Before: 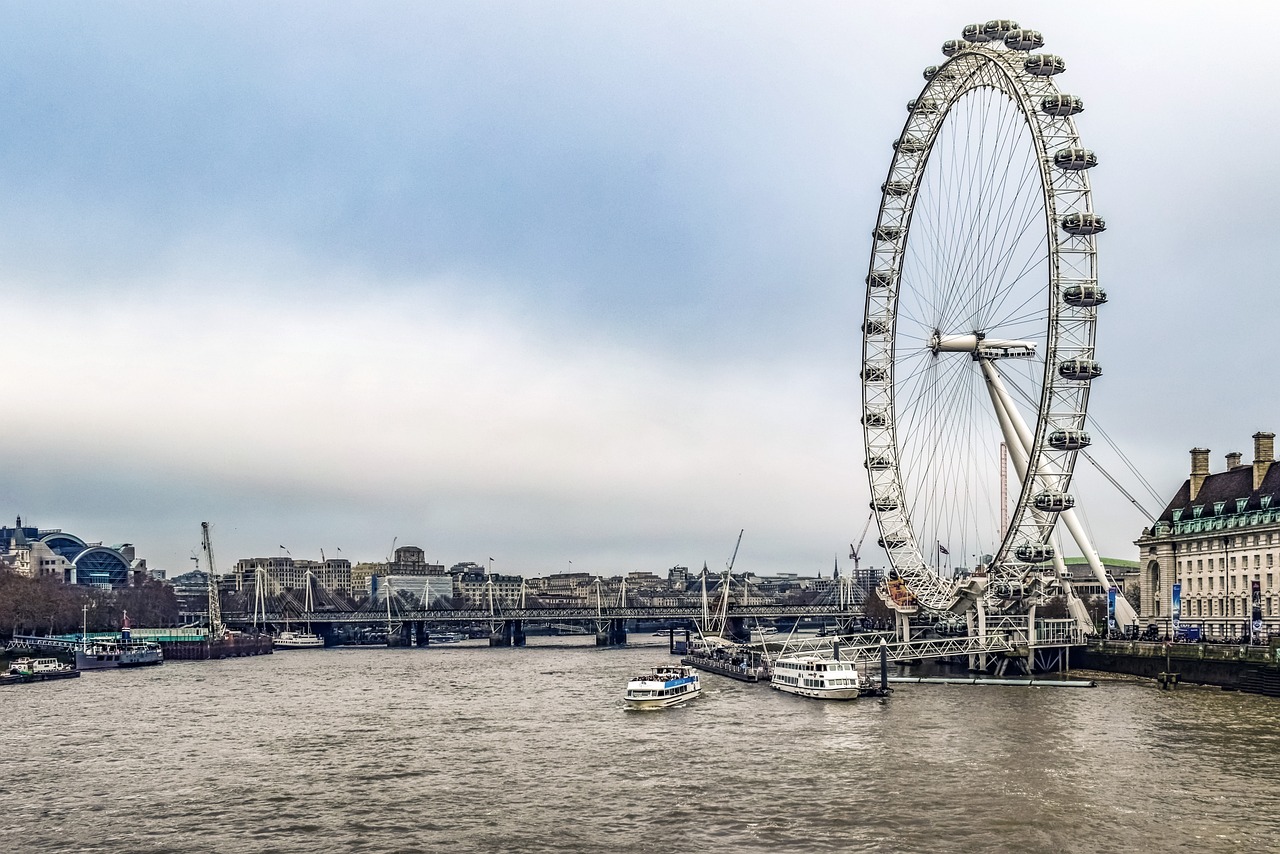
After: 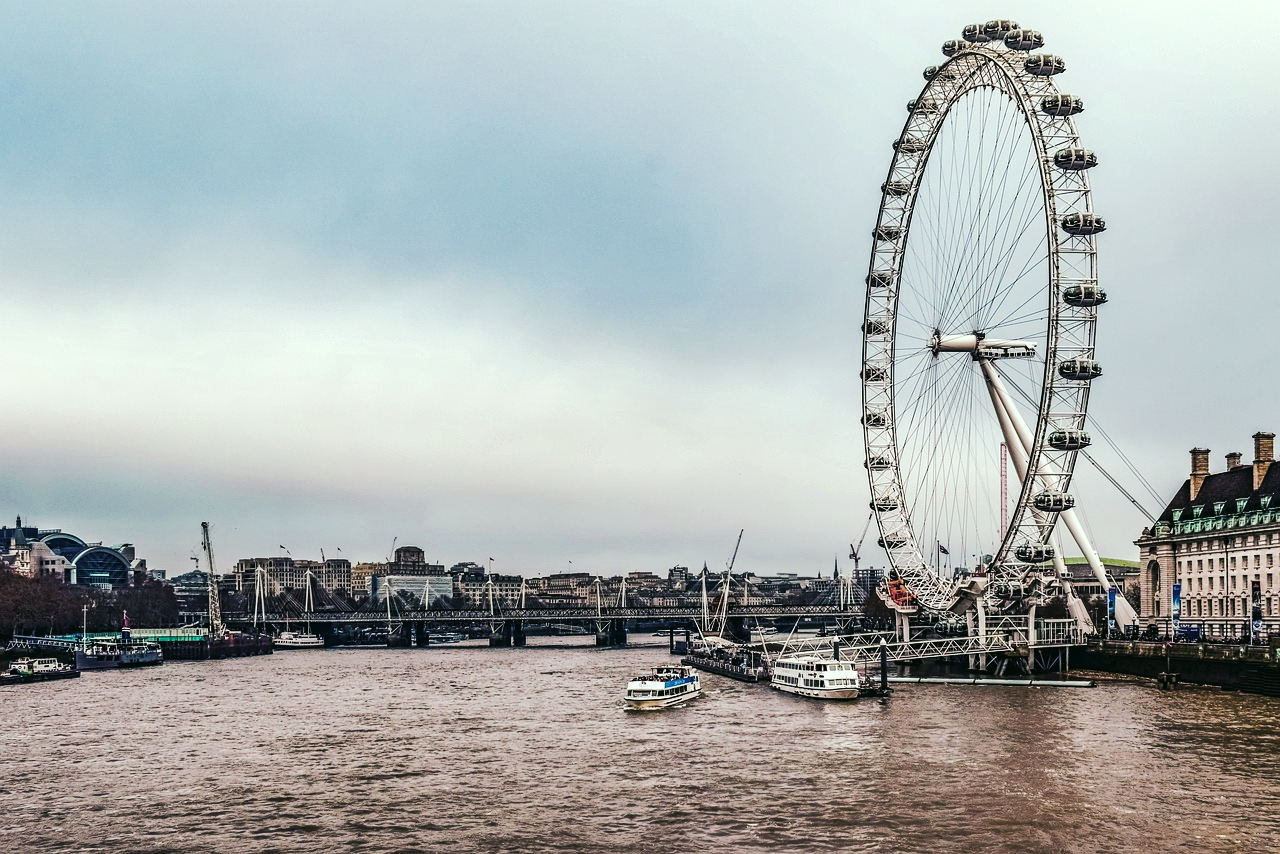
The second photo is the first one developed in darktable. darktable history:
tone curve: curves: ch0 [(0, 0) (0.003, 0.003) (0.011, 0.009) (0.025, 0.018) (0.044, 0.028) (0.069, 0.038) (0.1, 0.049) (0.136, 0.062) (0.177, 0.089) (0.224, 0.123) (0.277, 0.165) (0.335, 0.223) (0.399, 0.293) (0.468, 0.385) (0.543, 0.497) (0.623, 0.613) (0.709, 0.716) (0.801, 0.802) (0.898, 0.887) (1, 1)], preserve colors none
color look up table: target L [97.51, 98.92, 91.71, 94.96, 97.15, 92.63, 93.38, 86.35, 73.8, 80.78, 71.33, 60.03, 53, 53.45, 38.32, 23.35, 200.53, 94.42, 70.44, 73.46, 49.33, 54.89, 54.01, 51.81, 43.26, 38.65, 34.37, 13.64, 94.16, 63.63, 76.62, 45.08, 40.96, 49.19, 41.72, 36.5, 37.17, 30.47, 32.32, 22.31, 22.37, 12.13, 1.583, 93.61, 83.36, 83.59, 65.16, 57.64, 50.55], target a [-7.642, -16.01, -2.539, -29.48, -15.75, -48.75, -45.45, -62.96, 9.332, -64.23, -16.24, -37.24, -17.49, -33.14, -23.3, -1.723, 0, 0.504, 33.14, 34.39, 54.36, 51.73, 58.58, 8.478, 47.32, 40.56, 43.08, 34.93, 0.737, 34.66, 0.938, 51.74, 41.4, 3.373, 17.1, 32.68, 44.82, 47.59, -0.264, 43.94, 12.09, 40.23, 7.244, -20.7, -38.2, -48.89, -7.662, -24.72, -7.844], target b [44.31, 64.72, 71.82, 4.493, 82.28, 27.12, 66.16, 67.44, 55.58, 36.02, 32.92, 24.68, 35.73, 34.91, 15.35, 29.86, 0, 13.81, 2.694, 44.85, -12.22, 13.86, 44.79, 26.01, 43.35, 45.46, 16.9, 17.01, -3.432, -38.48, -0.259, -32.33, -71.61, -17.55, -52.71, -15.51, 0.538, -45.8, -0.861, -59.3, -36.31, -37.35, -9.254, -3.725, 5.877, -12.6, -41.97, -1.82, -27.06], num patches 49
